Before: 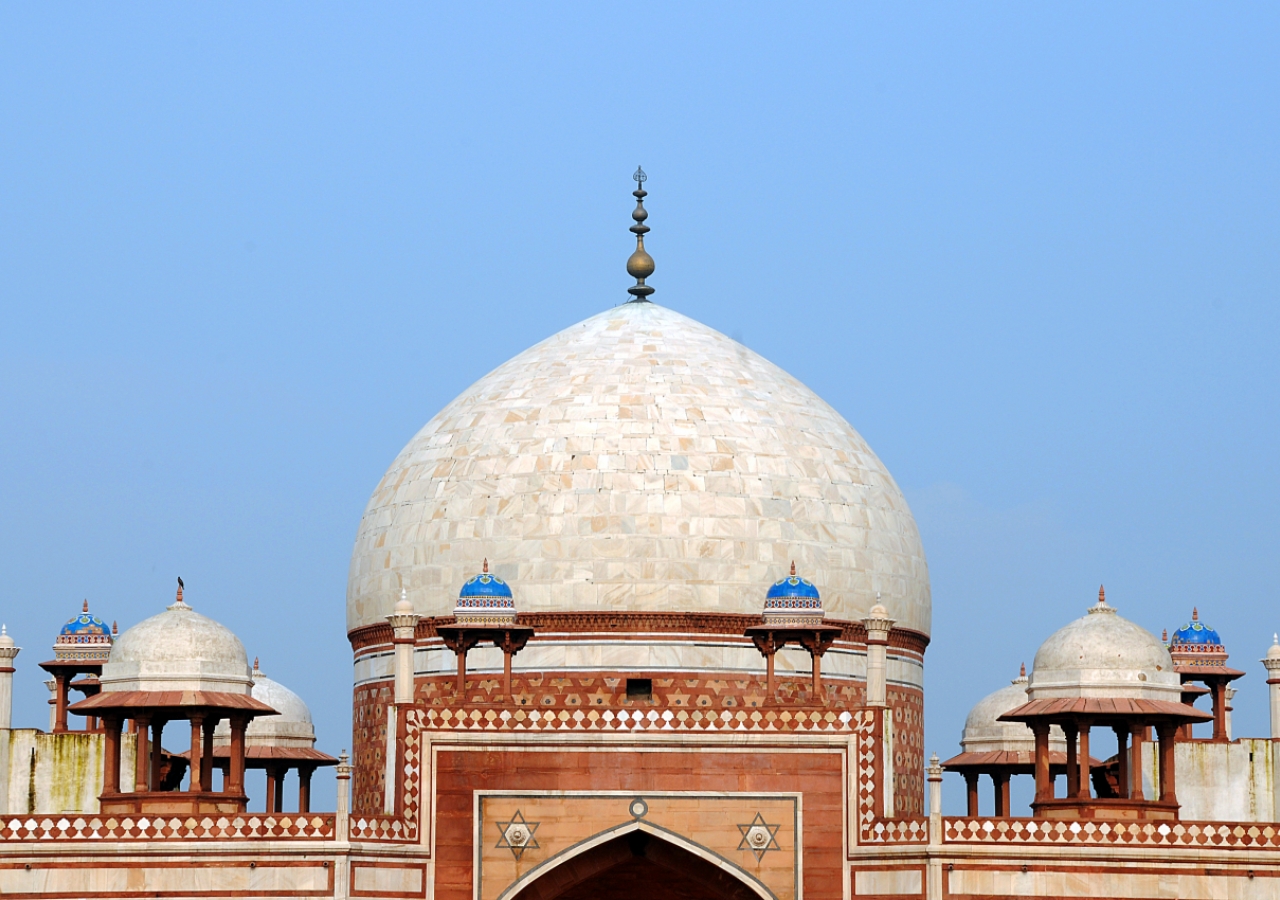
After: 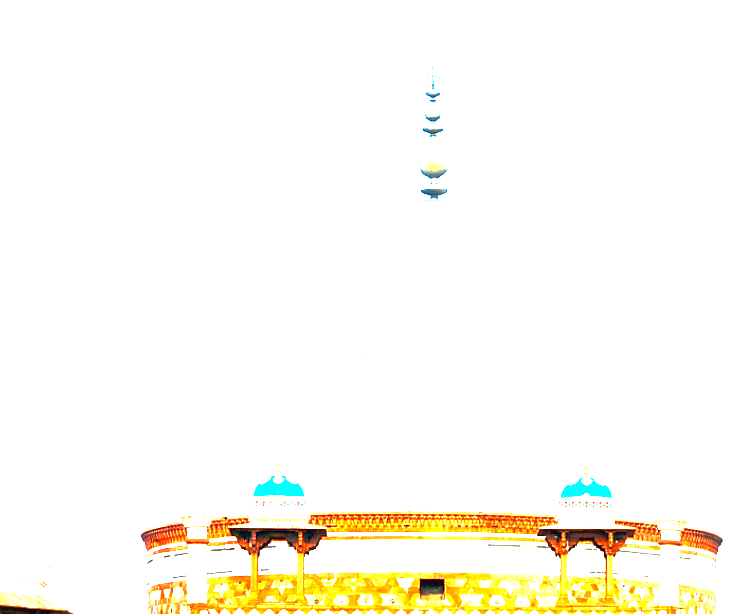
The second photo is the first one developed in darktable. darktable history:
crop: left 16.202%, top 11.208%, right 26.045%, bottom 20.557%
exposure: black level correction 0, exposure 4 EV, compensate exposure bias true, compensate highlight preservation false
color balance rgb: perceptual saturation grading › global saturation 40%, global vibrance 15%
local contrast: mode bilateral grid, contrast 25, coarseness 60, detail 151%, midtone range 0.2
